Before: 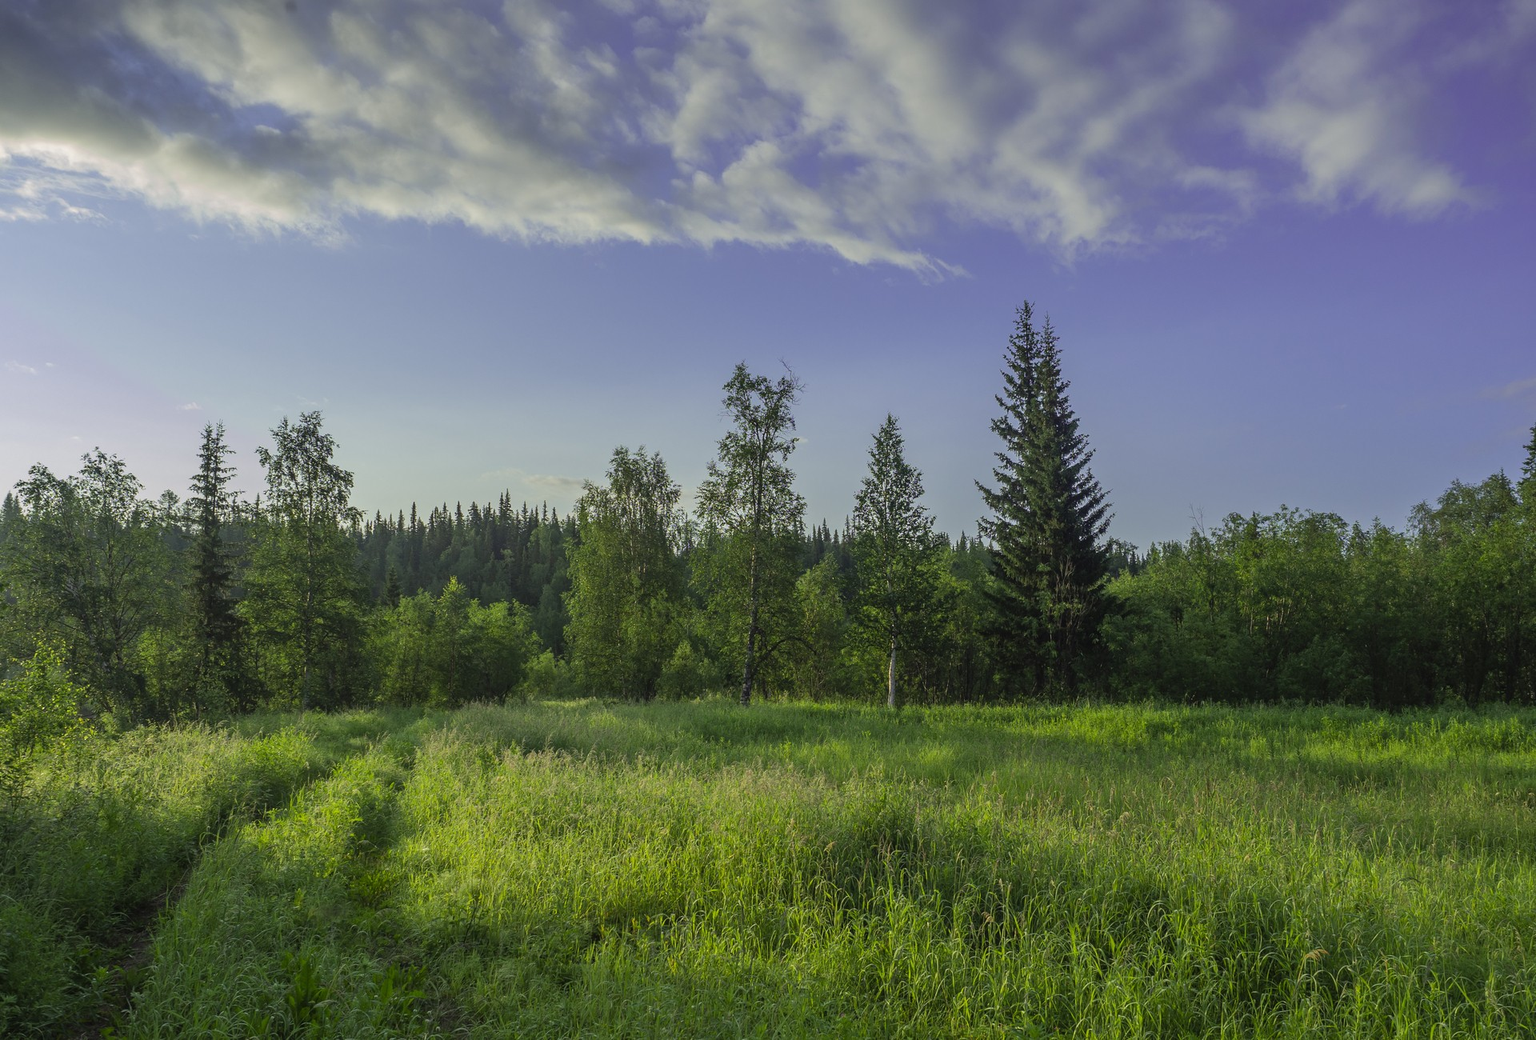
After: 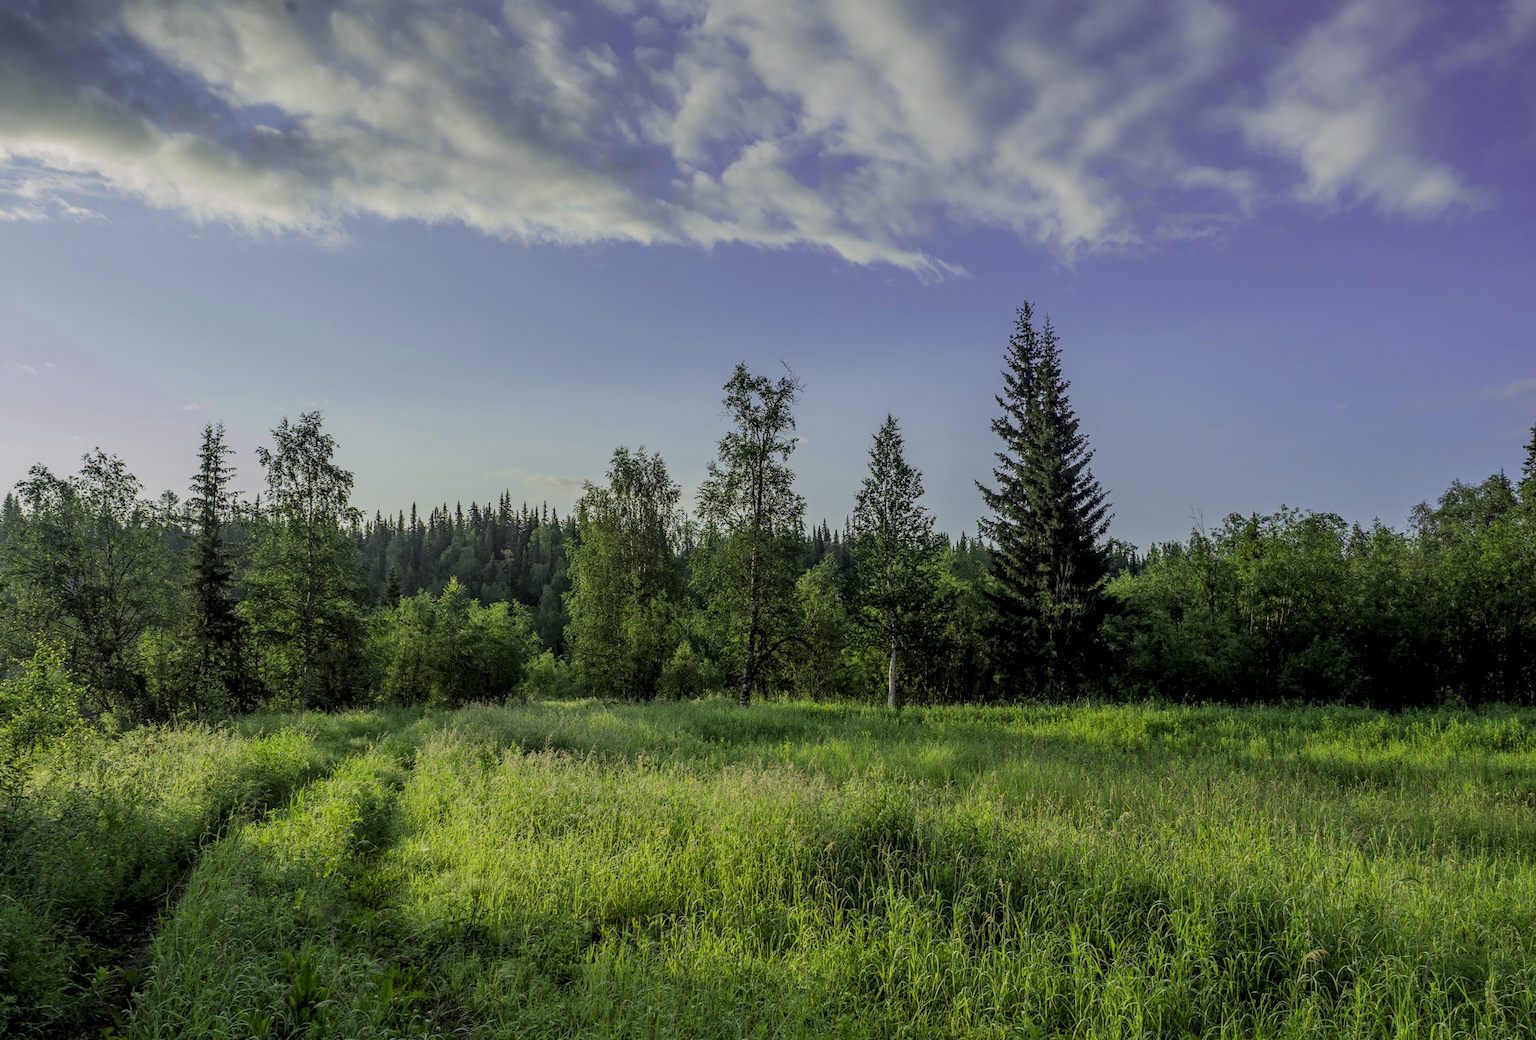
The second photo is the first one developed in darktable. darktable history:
filmic rgb: black relative exposure -7.65 EV, white relative exposure 4.56 EV, threshold 3.01 EV, hardness 3.61, enable highlight reconstruction true
local contrast: detail 130%
